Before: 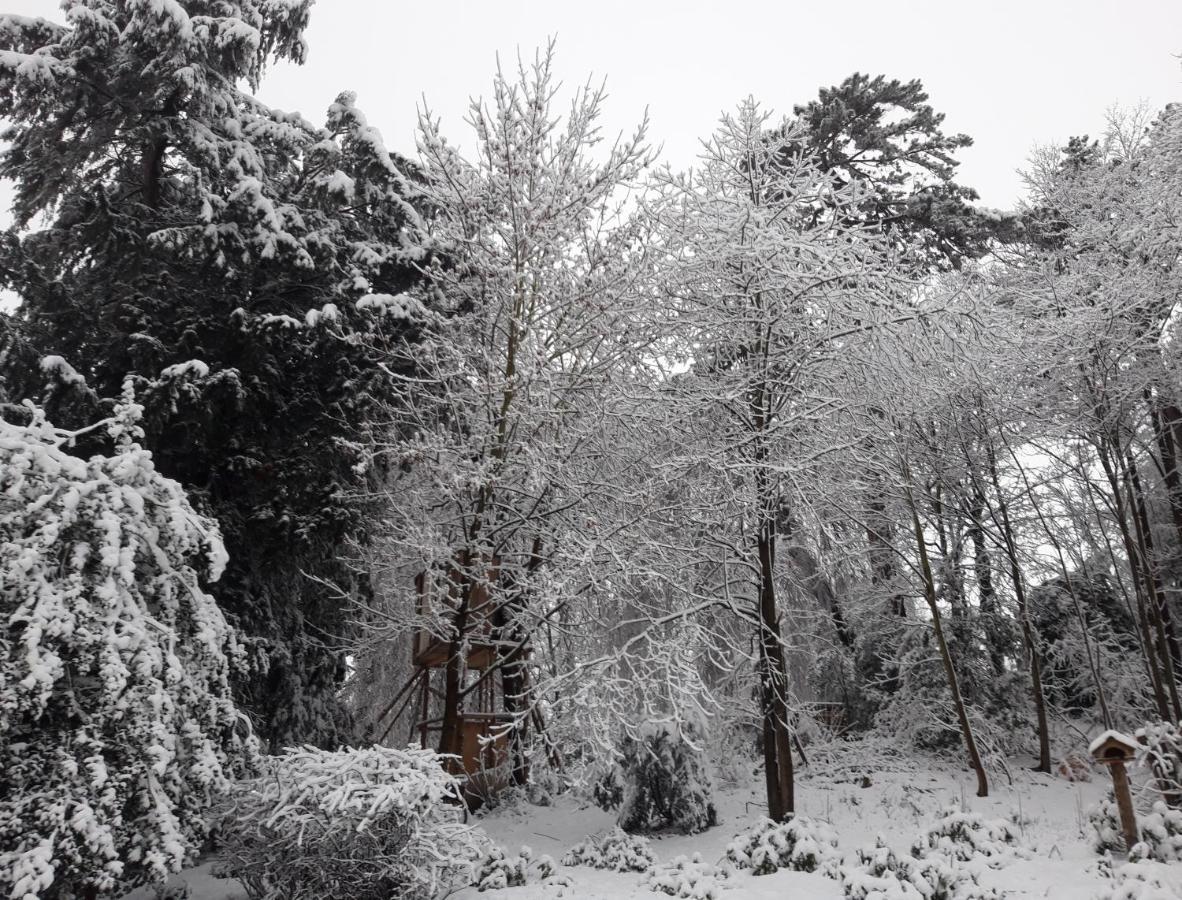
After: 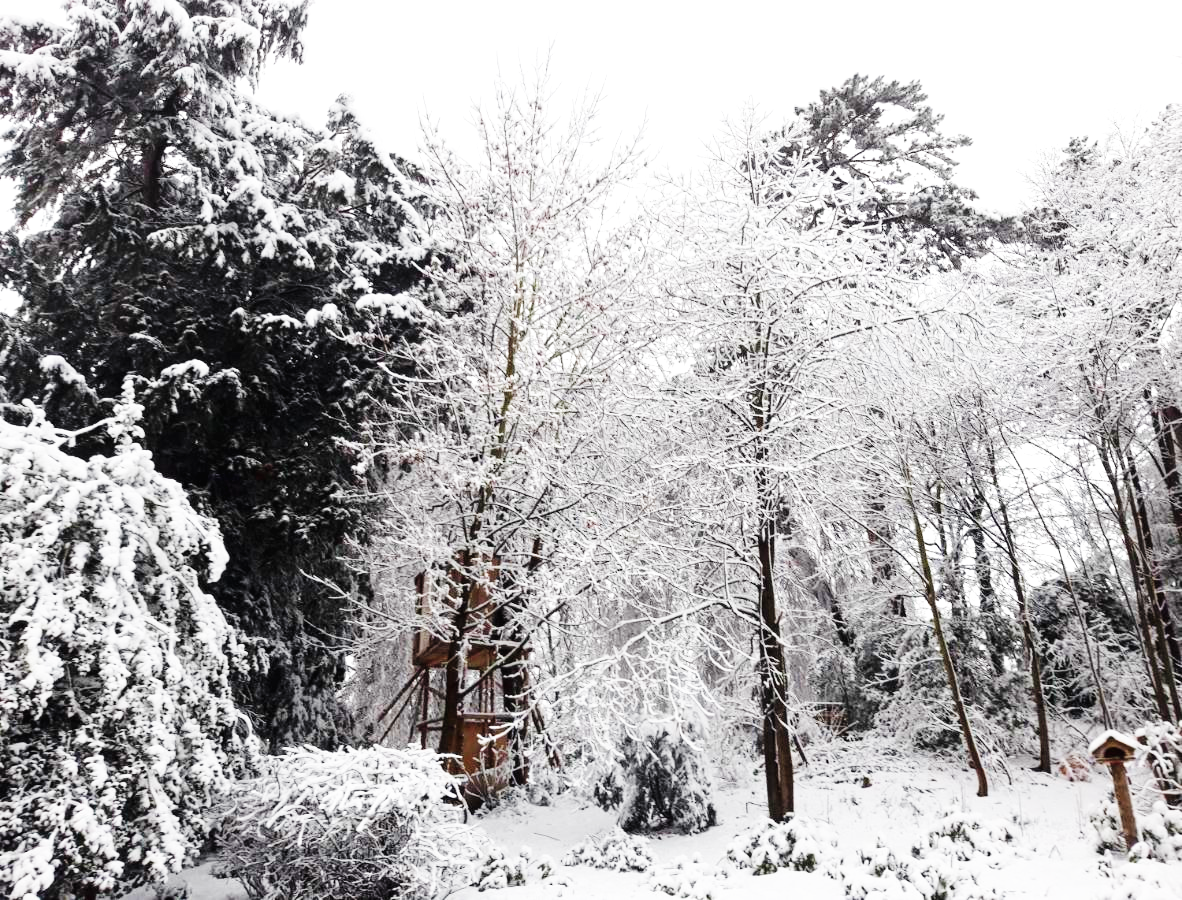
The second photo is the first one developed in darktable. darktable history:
exposure: exposure 0.227 EV, compensate highlight preservation false
velvia: strength 14.83%
base curve: curves: ch0 [(0, 0.003) (0.001, 0.002) (0.006, 0.004) (0.02, 0.022) (0.048, 0.086) (0.094, 0.234) (0.162, 0.431) (0.258, 0.629) (0.385, 0.8) (0.548, 0.918) (0.751, 0.988) (1, 1)], preserve colors none
